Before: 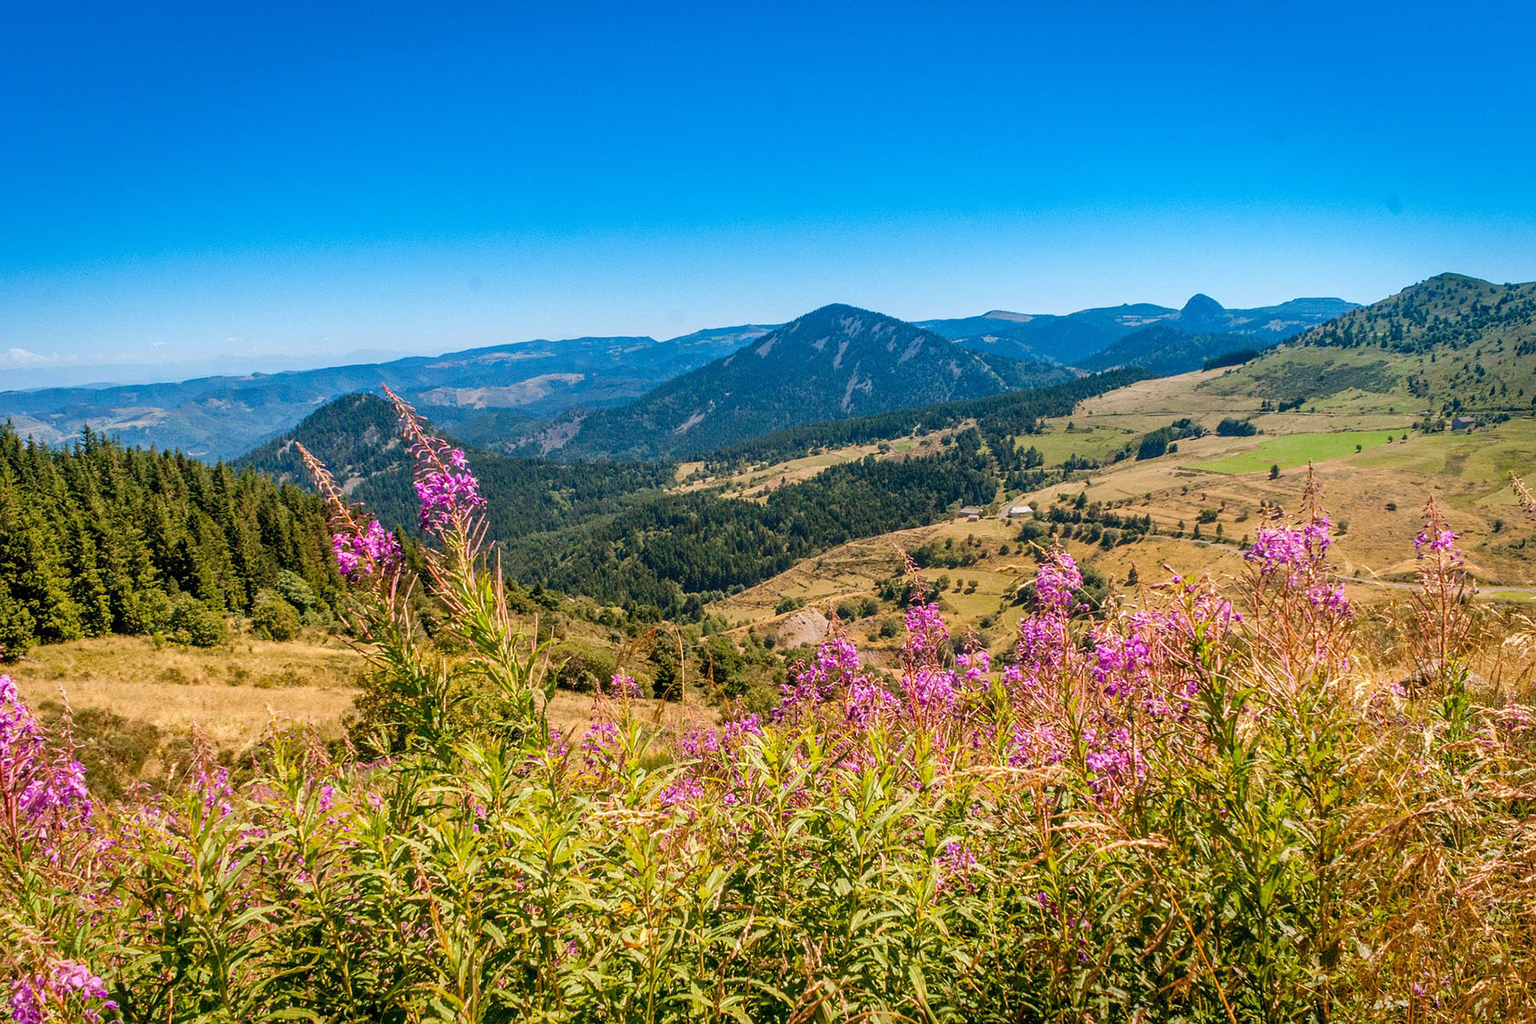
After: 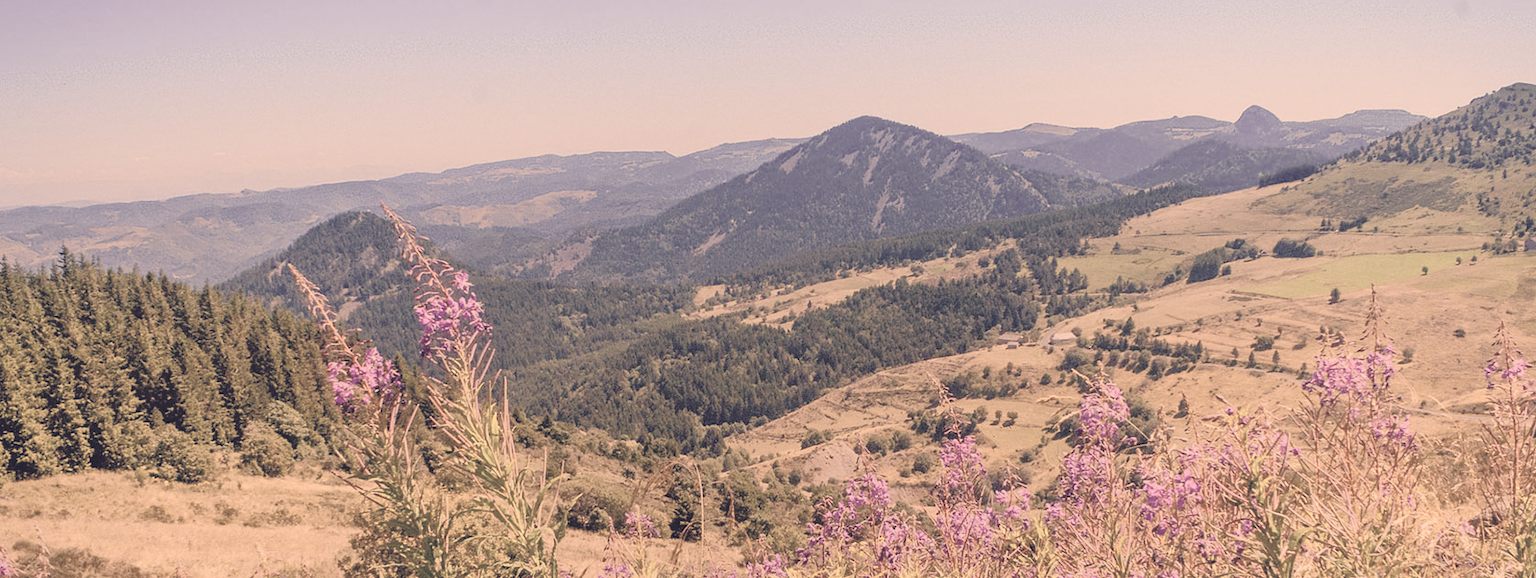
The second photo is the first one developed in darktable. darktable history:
tone equalizer: -7 EV 0.182 EV, -6 EV 0.14 EV, -5 EV 0.086 EV, -4 EV 0.023 EV, -2 EV -0.034 EV, -1 EV -0.059 EV, +0 EV -0.082 EV, edges refinement/feathering 500, mask exposure compensation -1.57 EV, preserve details no
crop: left 1.774%, top 19.128%, right 4.711%, bottom 28.022%
local contrast: detail 69%
base curve: preserve colors none
color correction: highlights a* 19.61, highlights b* 27.49, shadows a* 3.41, shadows b* -17.75, saturation 0.734
contrast brightness saturation: brightness 0.188, saturation -0.509
color balance rgb: perceptual saturation grading › global saturation 0.703%, perceptual saturation grading › highlights -32.094%, perceptual saturation grading › mid-tones 5.457%, perceptual saturation grading › shadows 17.672%, saturation formula JzAzBz (2021)
